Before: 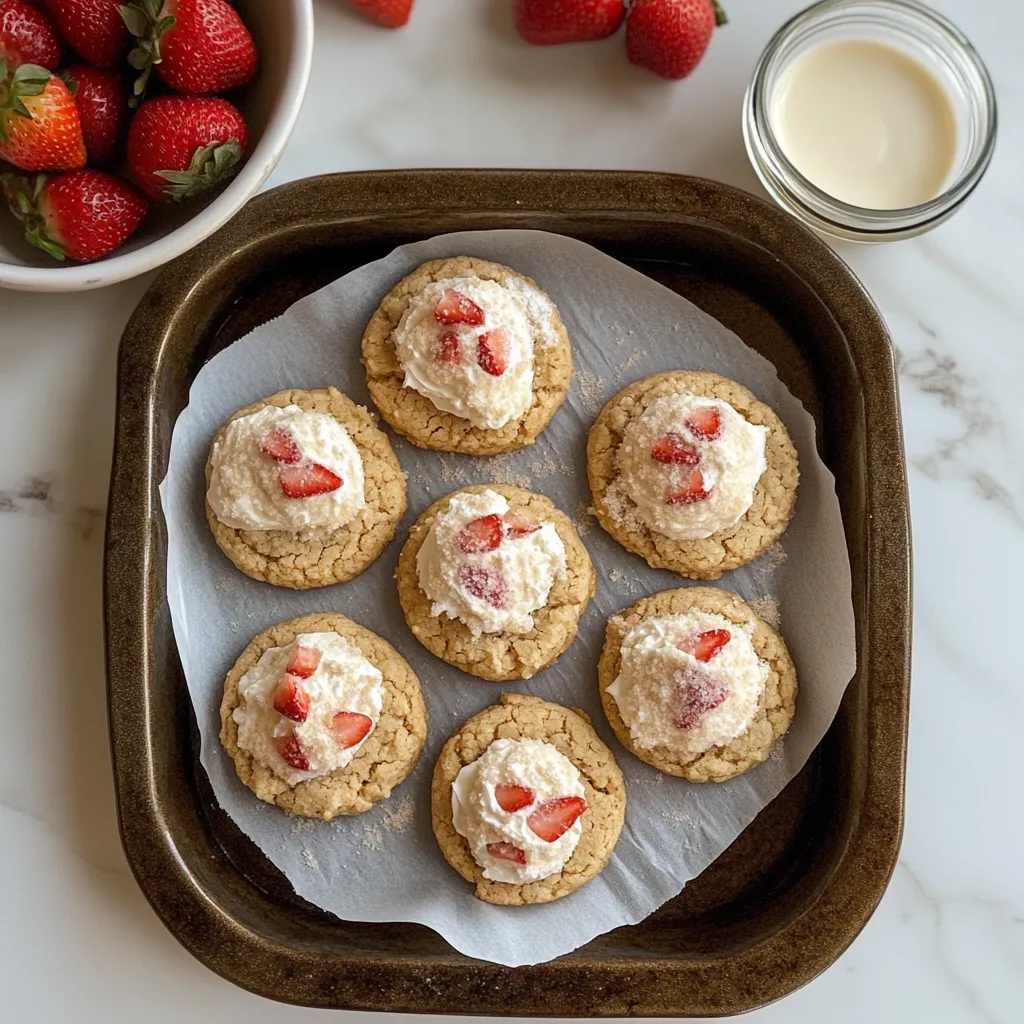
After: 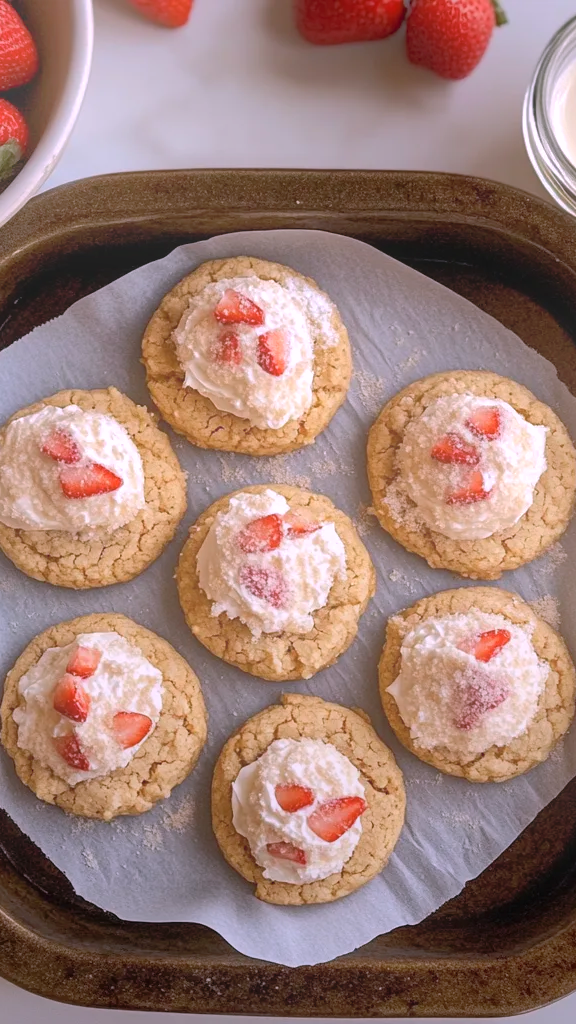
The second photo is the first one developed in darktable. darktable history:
shadows and highlights: on, module defaults
bloom: threshold 82.5%, strength 16.25%
crop: left 21.496%, right 22.254%
graduated density: rotation -180°, offset 24.95
white balance: red 1.066, blue 1.119
